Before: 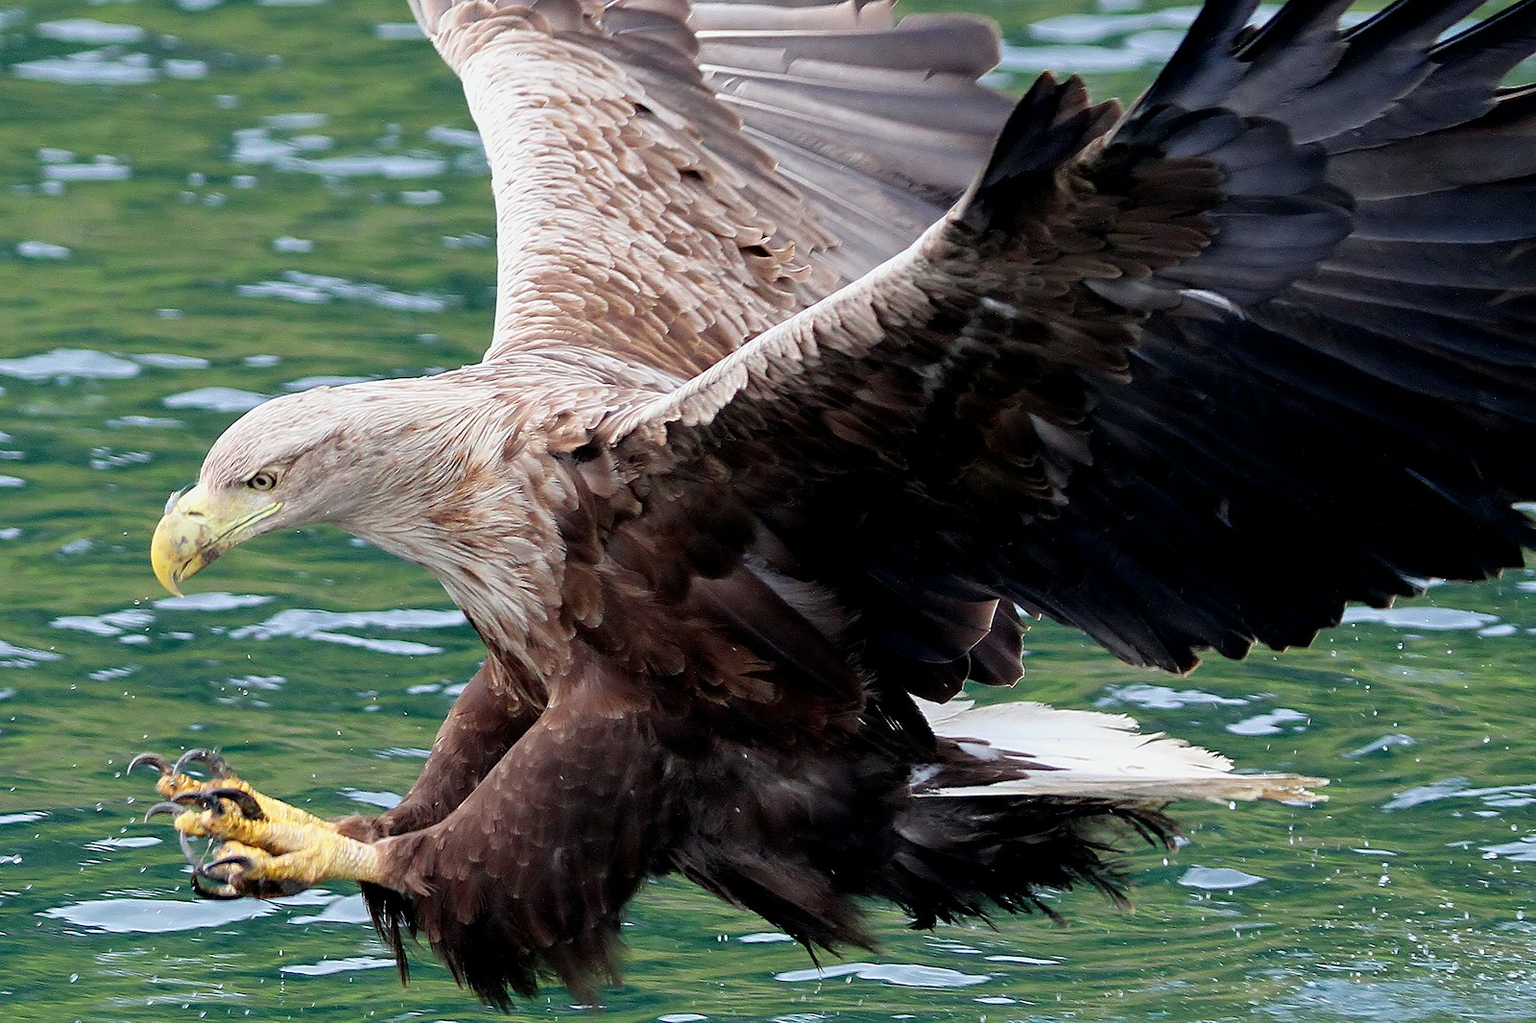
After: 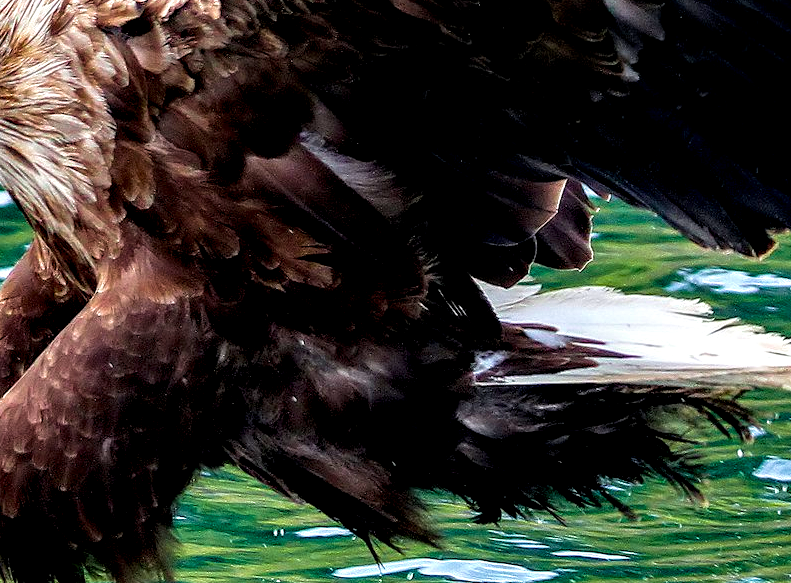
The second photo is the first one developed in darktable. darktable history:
velvia: on, module defaults
exposure: compensate highlight preservation false
local contrast: highlights 20%, detail 197%
crop: left 29.672%, top 41.786%, right 20.851%, bottom 3.487%
color balance rgb: linear chroma grading › global chroma 15%, perceptual saturation grading › global saturation 30%
